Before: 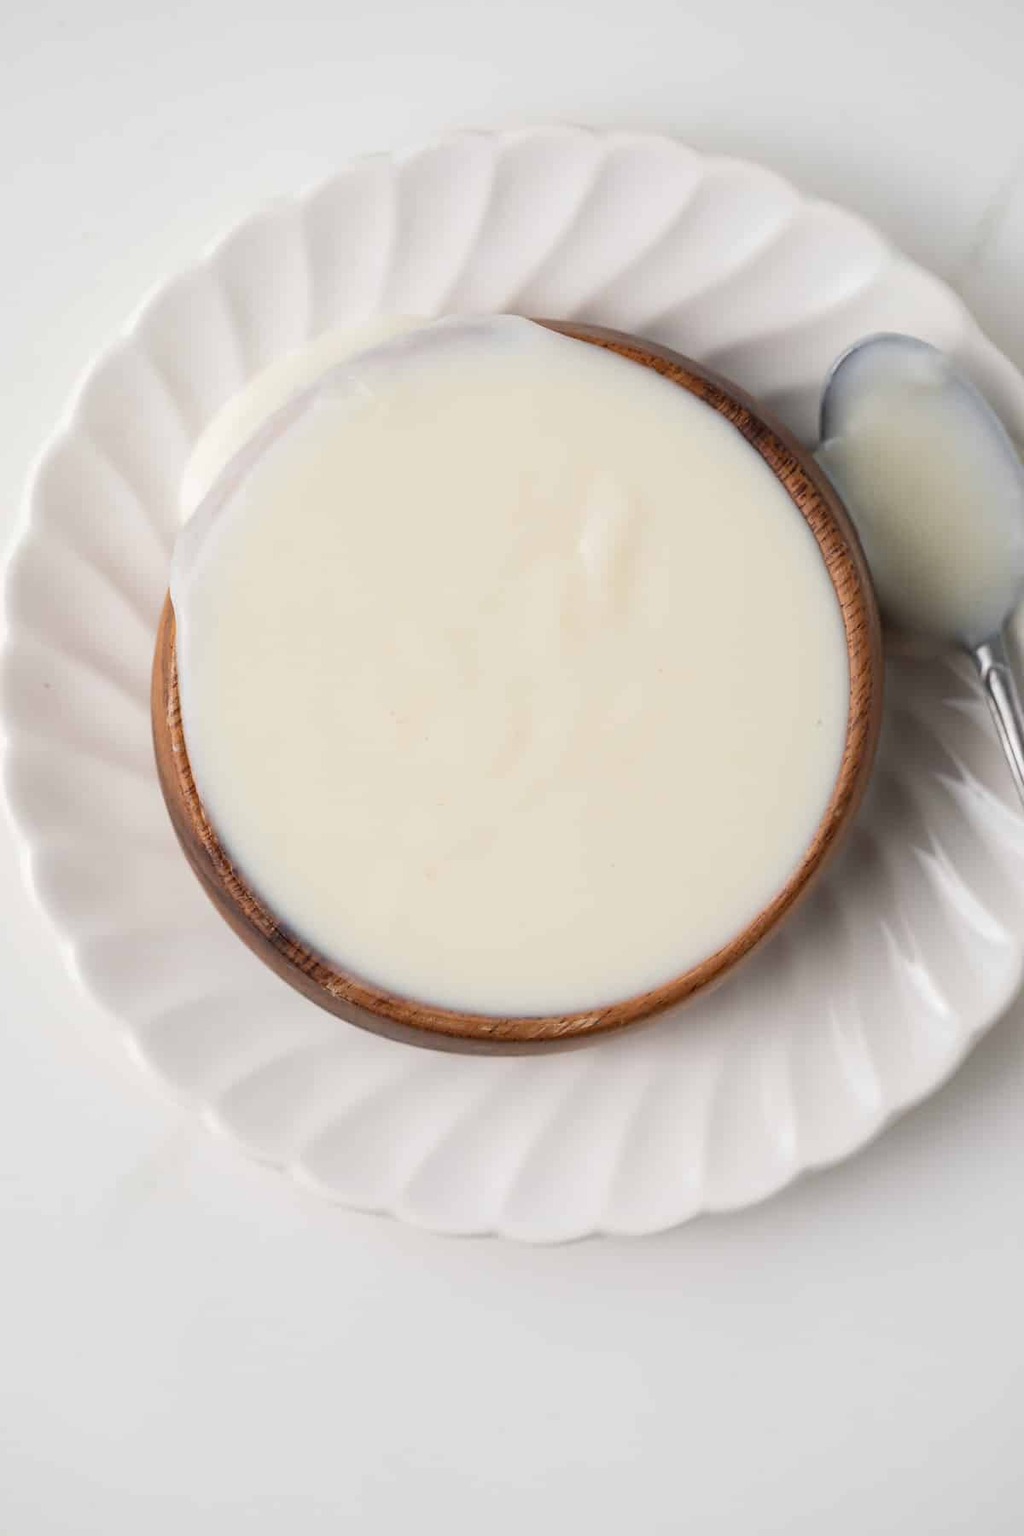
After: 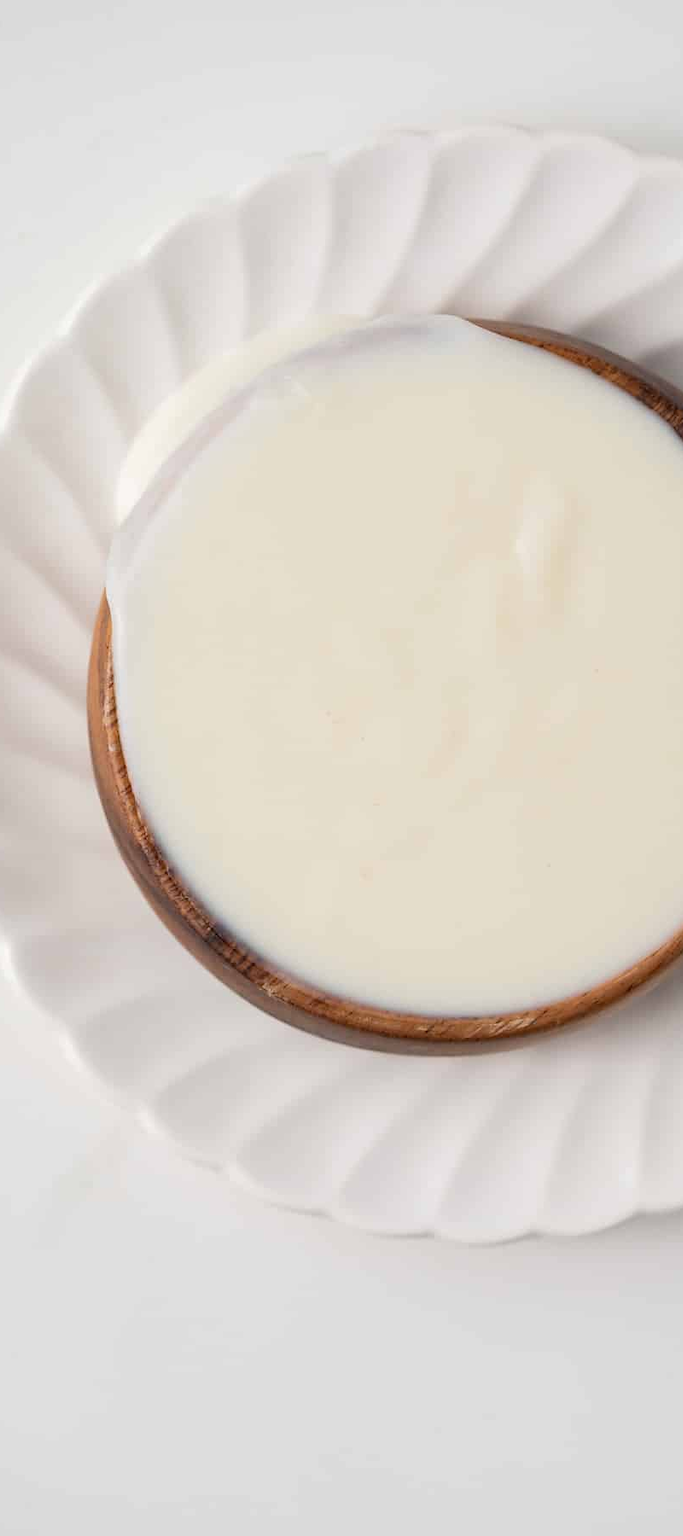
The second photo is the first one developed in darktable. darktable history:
crop and rotate: left 6.301%, right 26.947%
